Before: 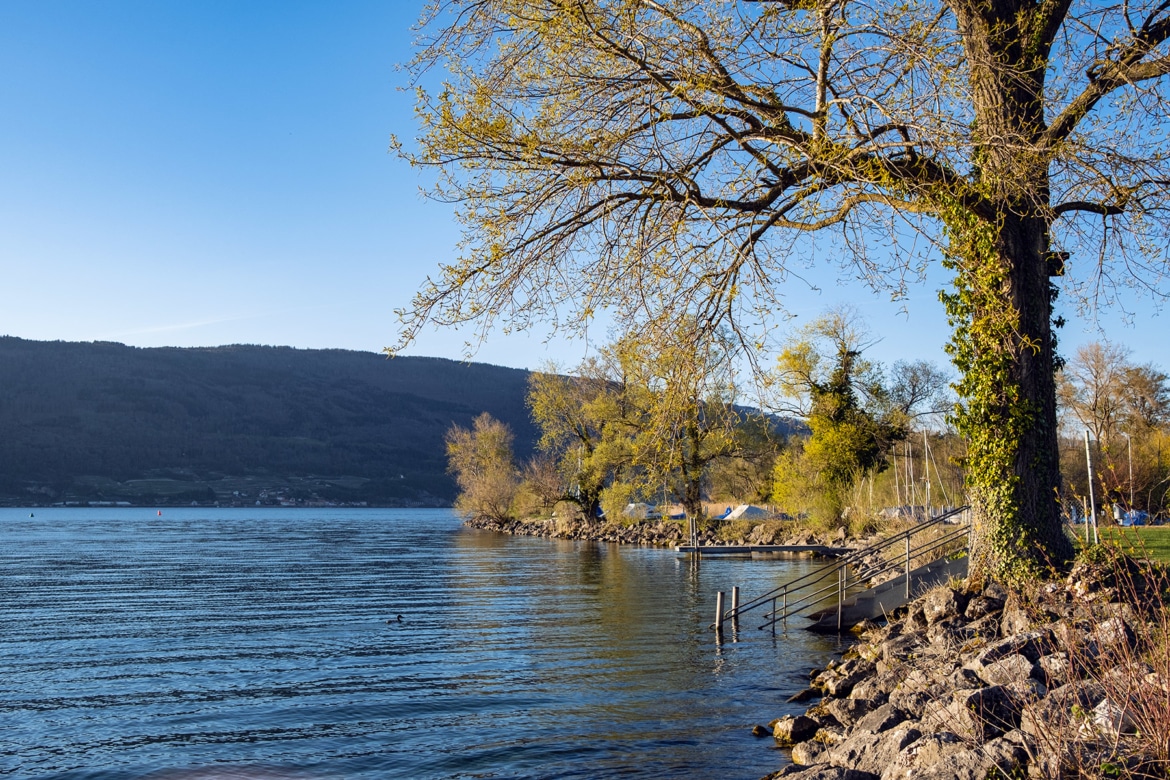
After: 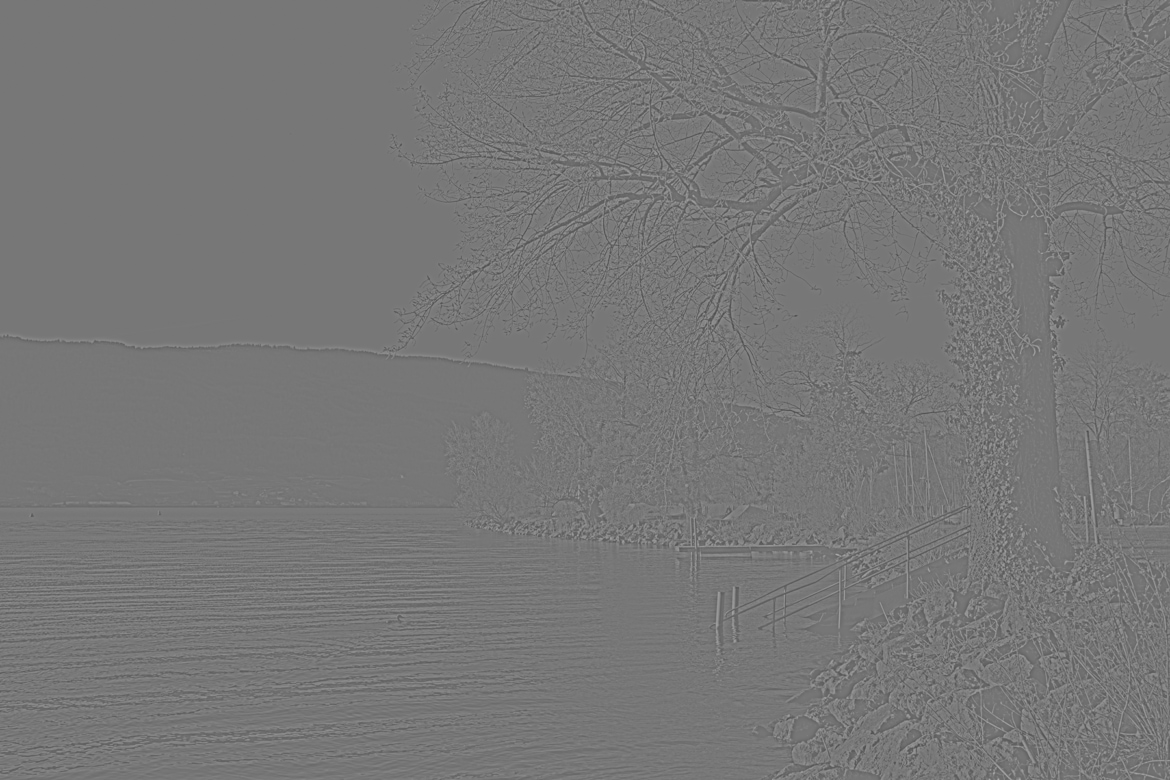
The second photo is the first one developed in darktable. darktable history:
tone equalizer: on, module defaults
highpass: sharpness 5.84%, contrast boost 8.44%
